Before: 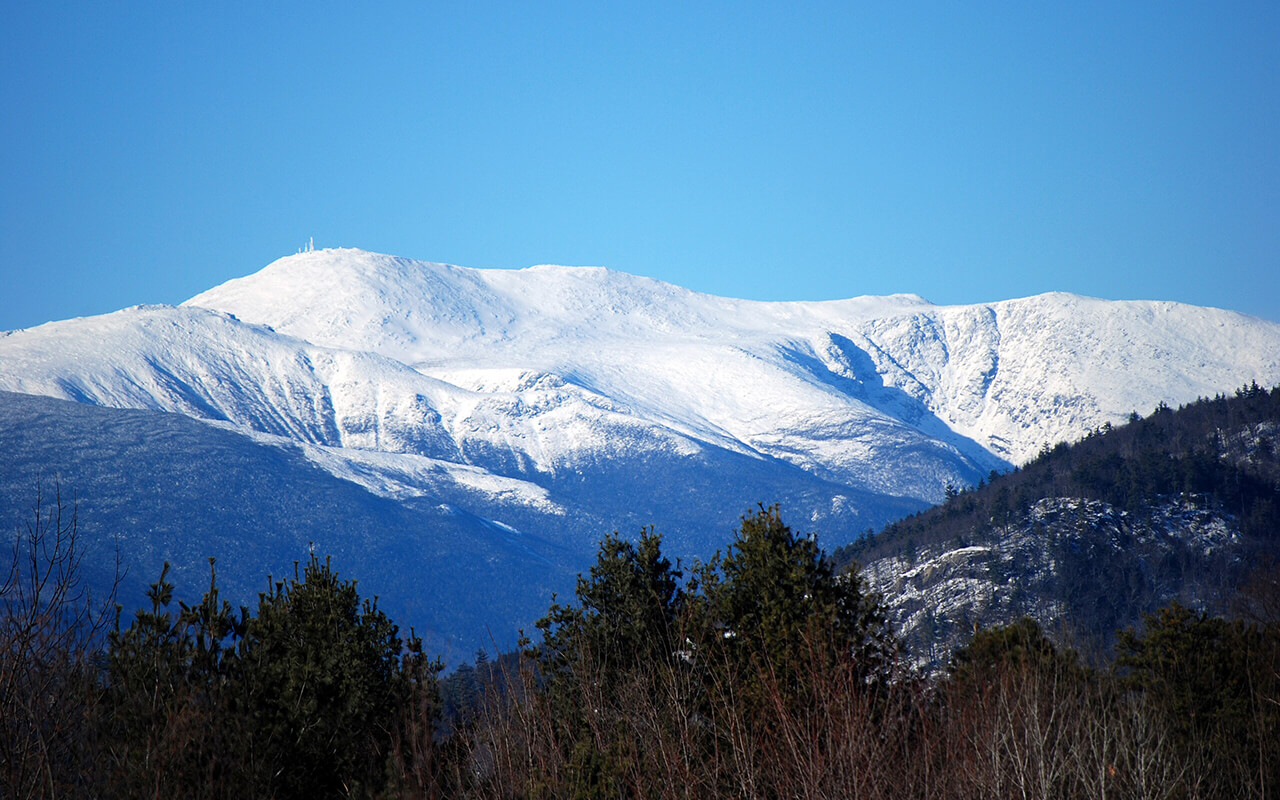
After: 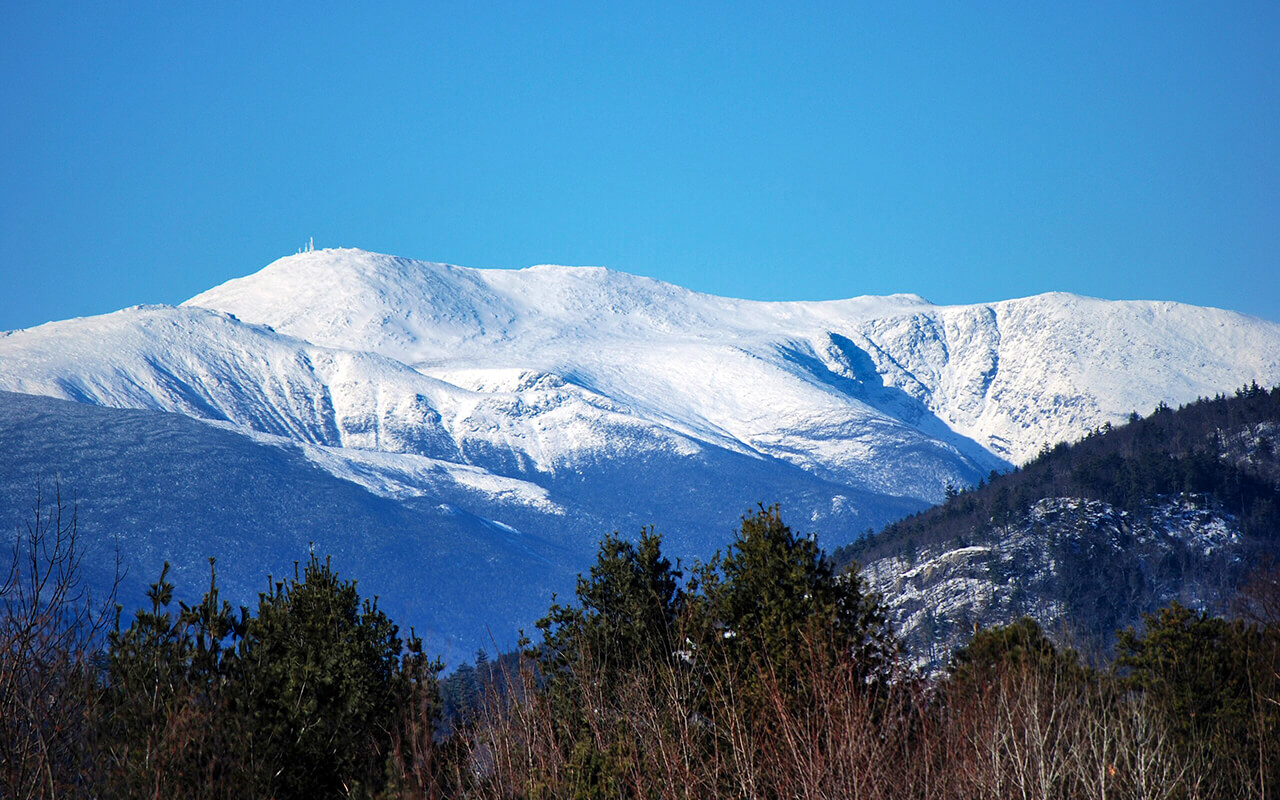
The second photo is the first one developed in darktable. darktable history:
velvia: on, module defaults
shadows and highlights: shadows color adjustment 97.67%, soften with gaussian
